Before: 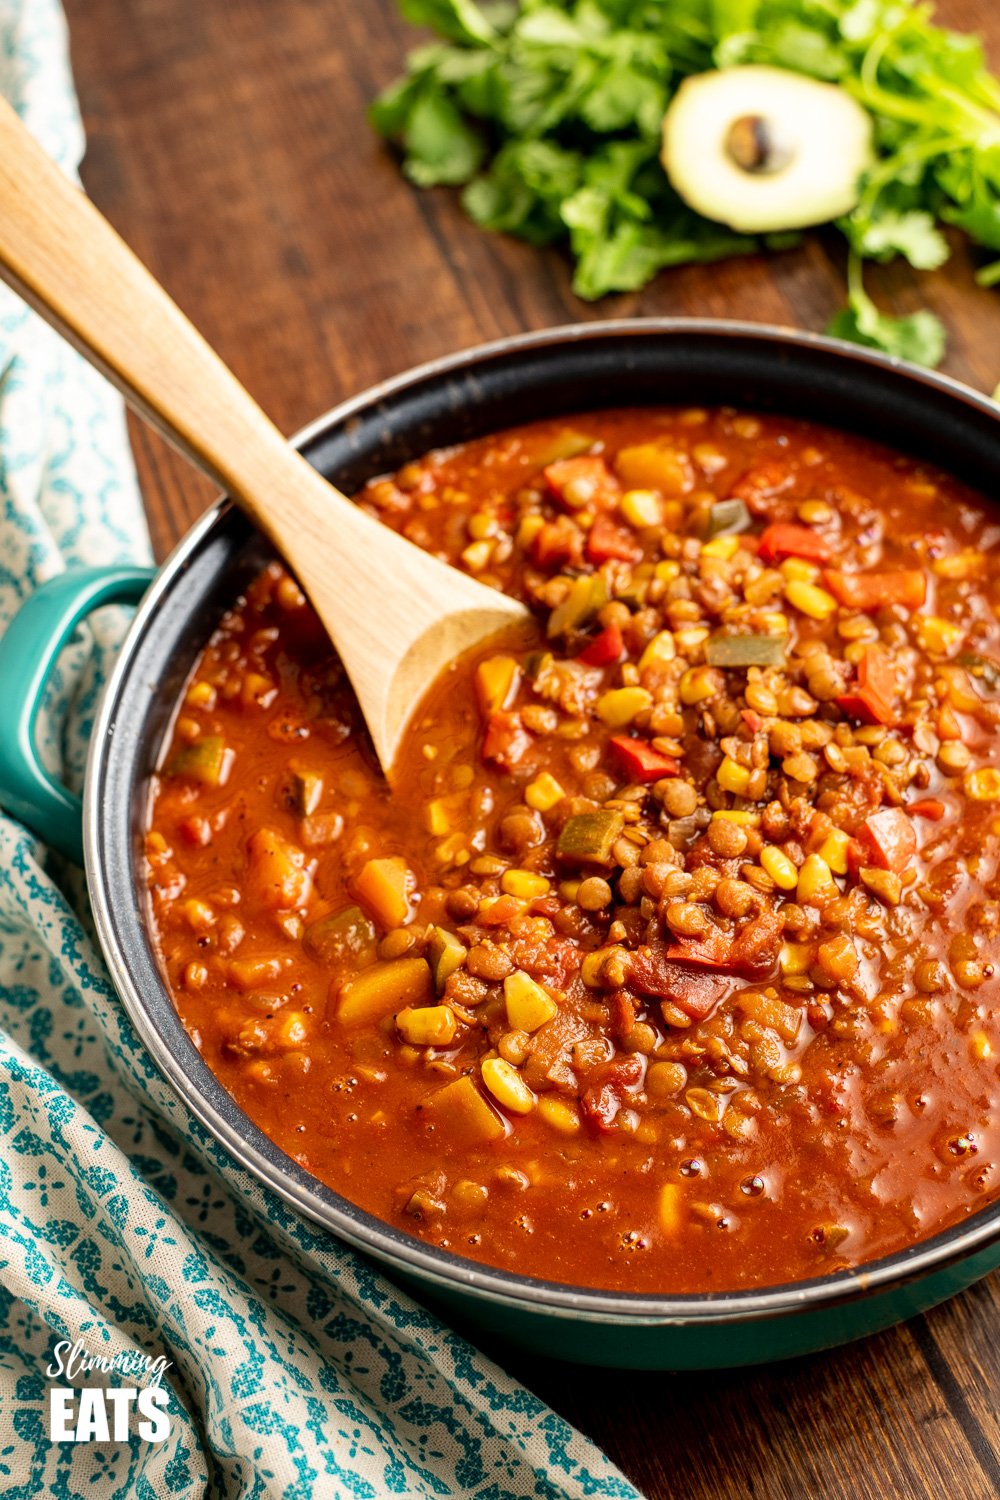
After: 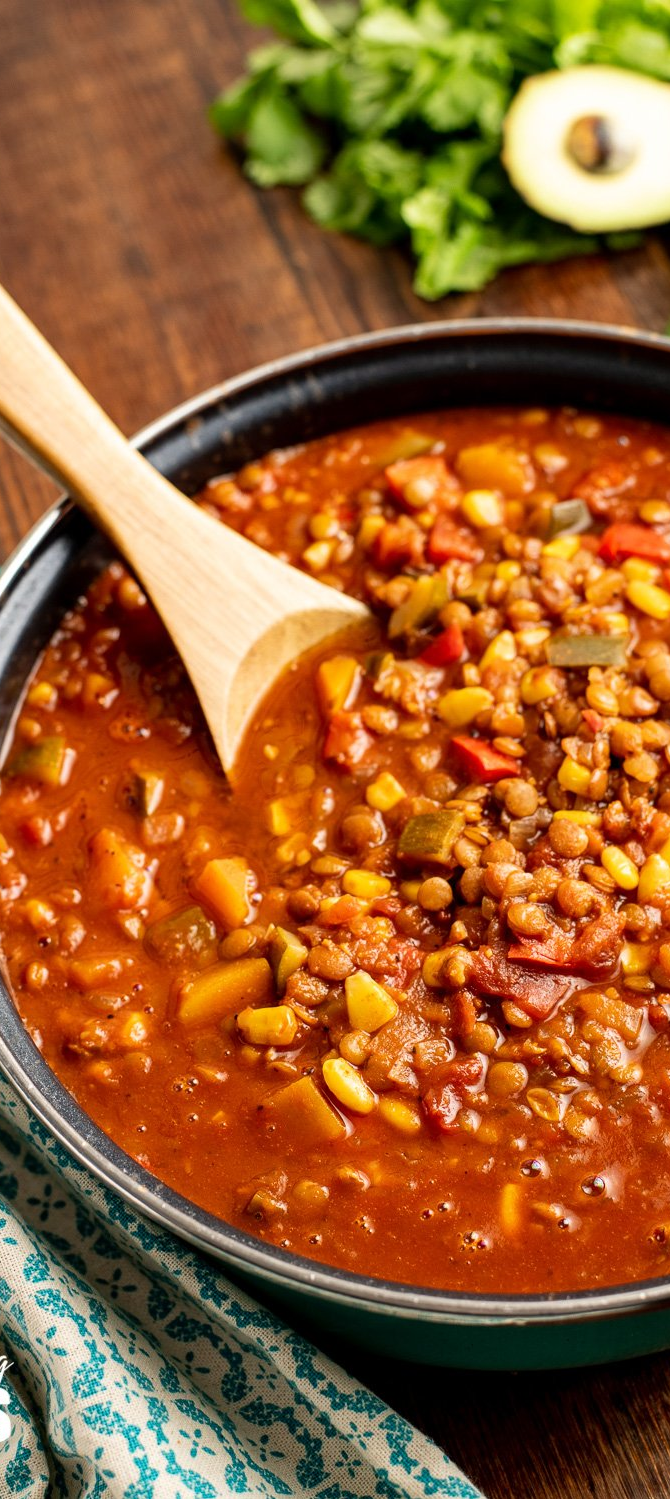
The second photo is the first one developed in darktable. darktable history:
crop and rotate: left 15.962%, right 16.999%
